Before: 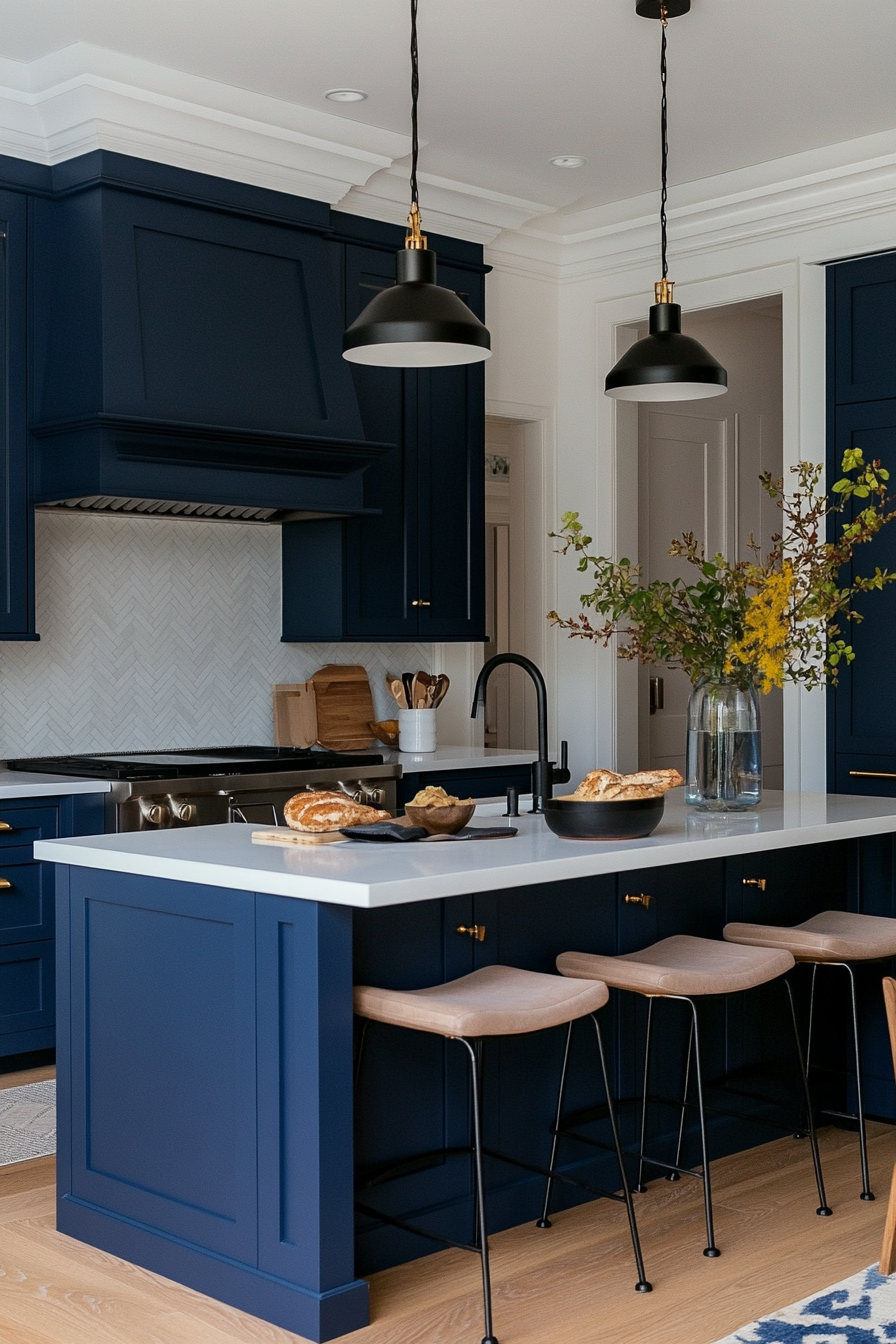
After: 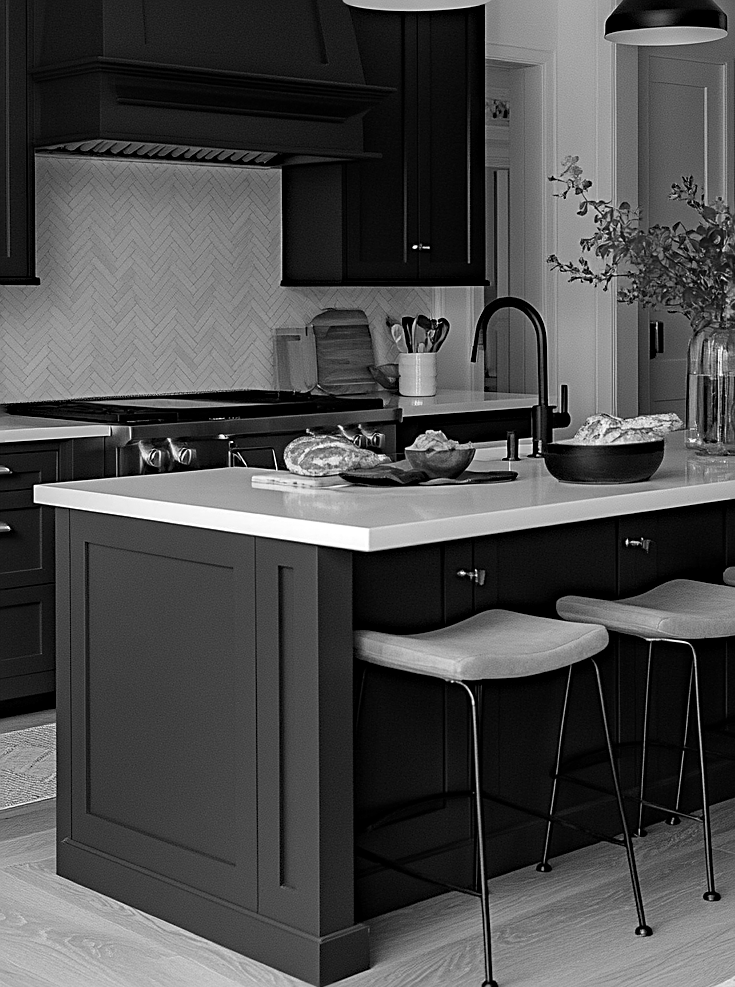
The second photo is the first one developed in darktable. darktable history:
white balance: red 1.004, blue 1.024
sharpen: on, module defaults
crop: top 26.531%, right 17.959%
monochrome: on, module defaults
haze removal: strength 0.29, distance 0.25, compatibility mode true, adaptive false
